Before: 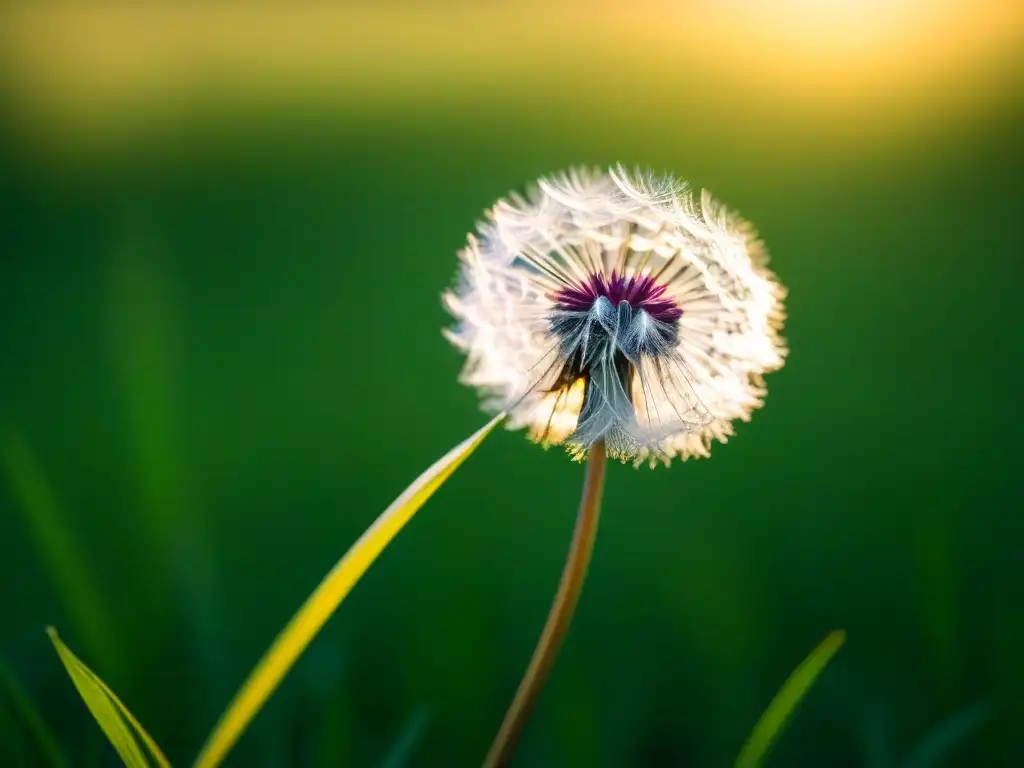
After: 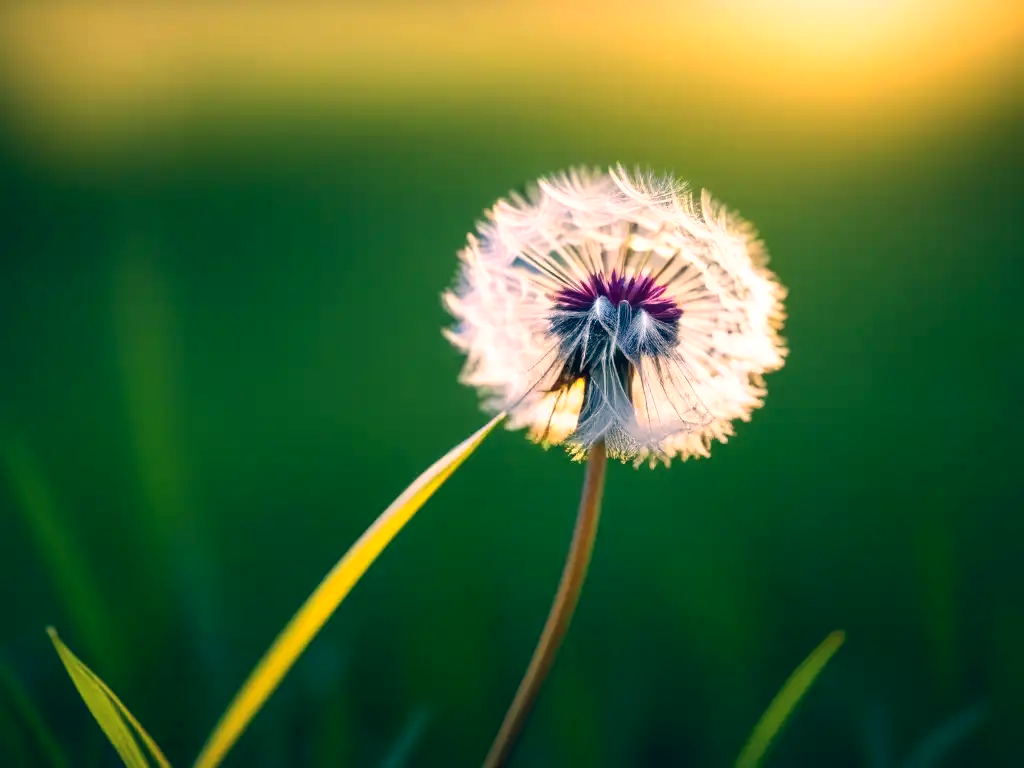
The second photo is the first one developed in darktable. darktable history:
contrast brightness saturation: contrast 0.08, saturation 0.204
color correction: highlights a* 14.29, highlights b* 5.79, shadows a* -5.97, shadows b* -15.75, saturation 0.84
exposure: black level correction 0.001, exposure 0.141 EV, compensate highlight preservation false
